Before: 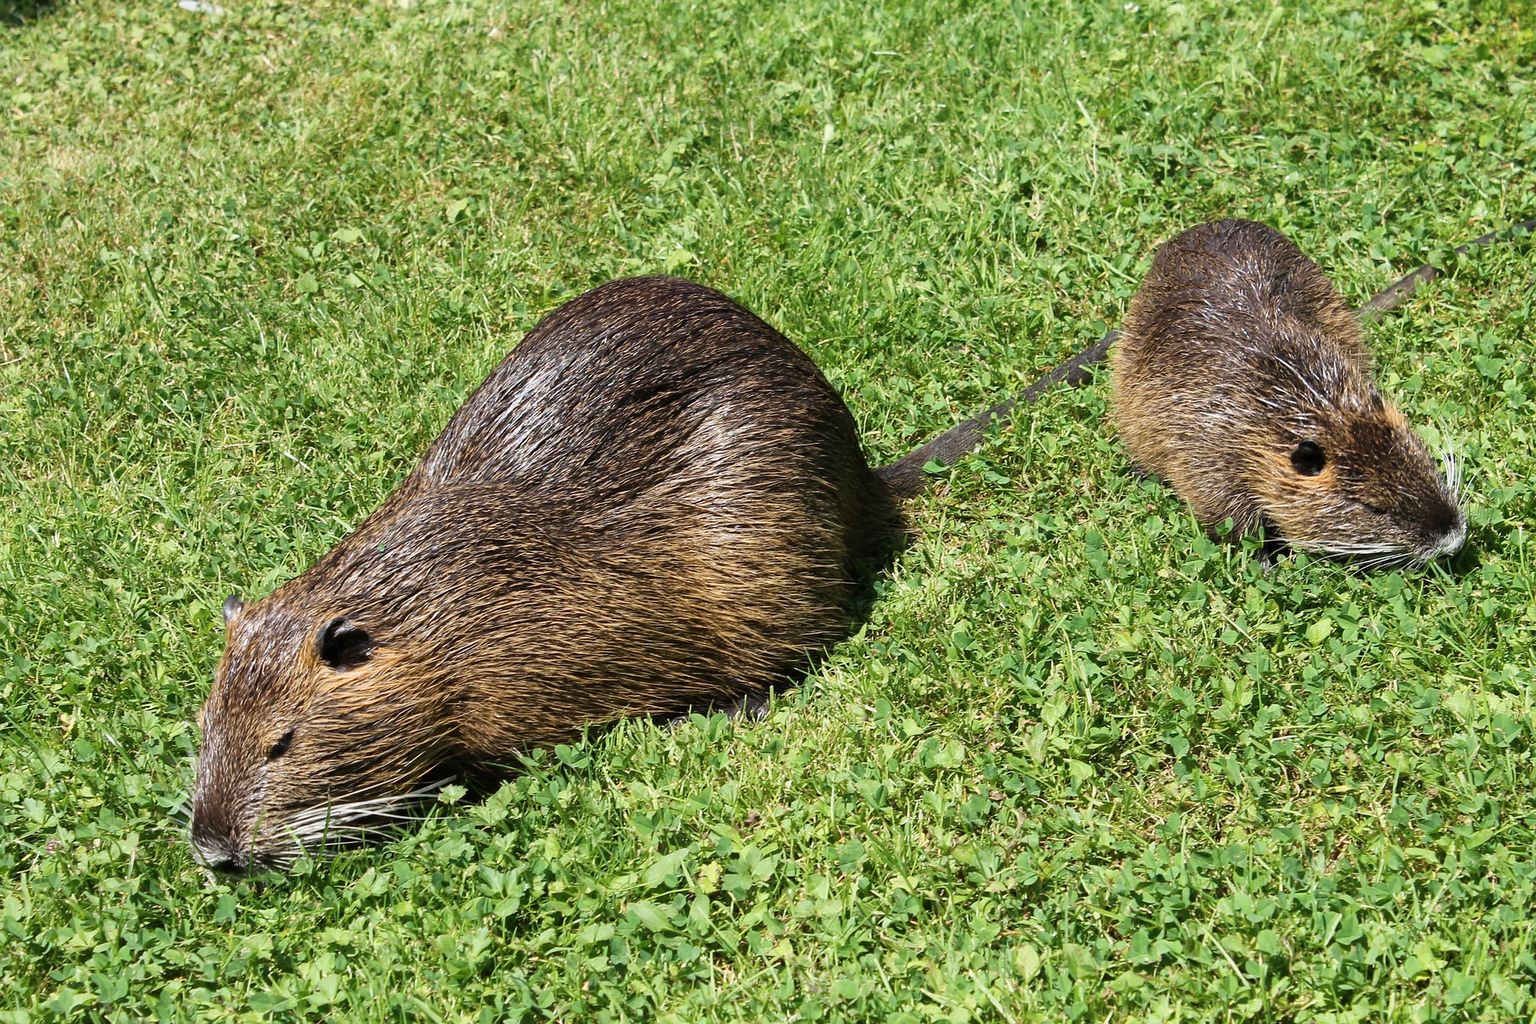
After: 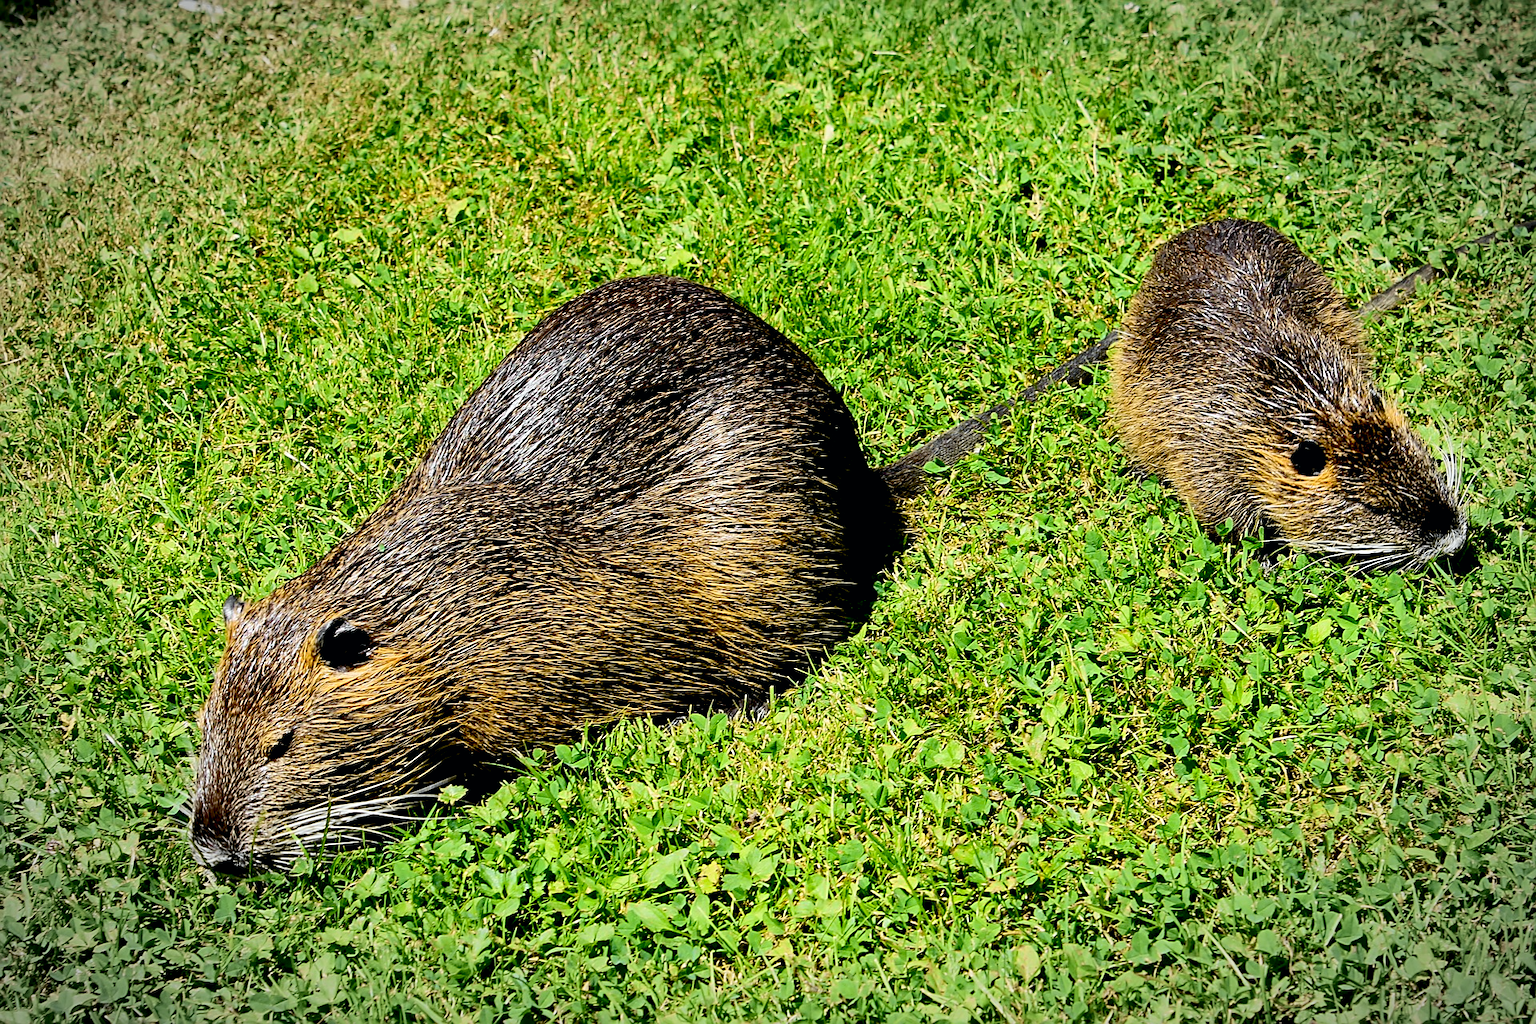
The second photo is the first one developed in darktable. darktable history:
vignetting: automatic ratio true
exposure: black level correction 0.029, exposure -0.073 EV, compensate highlight preservation false
shadows and highlights: radius 133.83, soften with gaussian
sharpen: on, module defaults
rgb curve: mode RGB, independent channels
tone curve: curves: ch0 [(0, 0) (0.071, 0.06) (0.253, 0.242) (0.437, 0.498) (0.55, 0.644) (0.657, 0.749) (0.823, 0.876) (1, 0.99)]; ch1 [(0, 0) (0.346, 0.307) (0.408, 0.369) (0.453, 0.457) (0.476, 0.489) (0.502, 0.493) (0.521, 0.515) (0.537, 0.531) (0.612, 0.641) (0.676, 0.728) (1, 1)]; ch2 [(0, 0) (0.346, 0.34) (0.434, 0.46) (0.485, 0.494) (0.5, 0.494) (0.511, 0.504) (0.537, 0.551) (0.579, 0.599) (0.625, 0.686) (1, 1)], color space Lab, independent channels, preserve colors none
